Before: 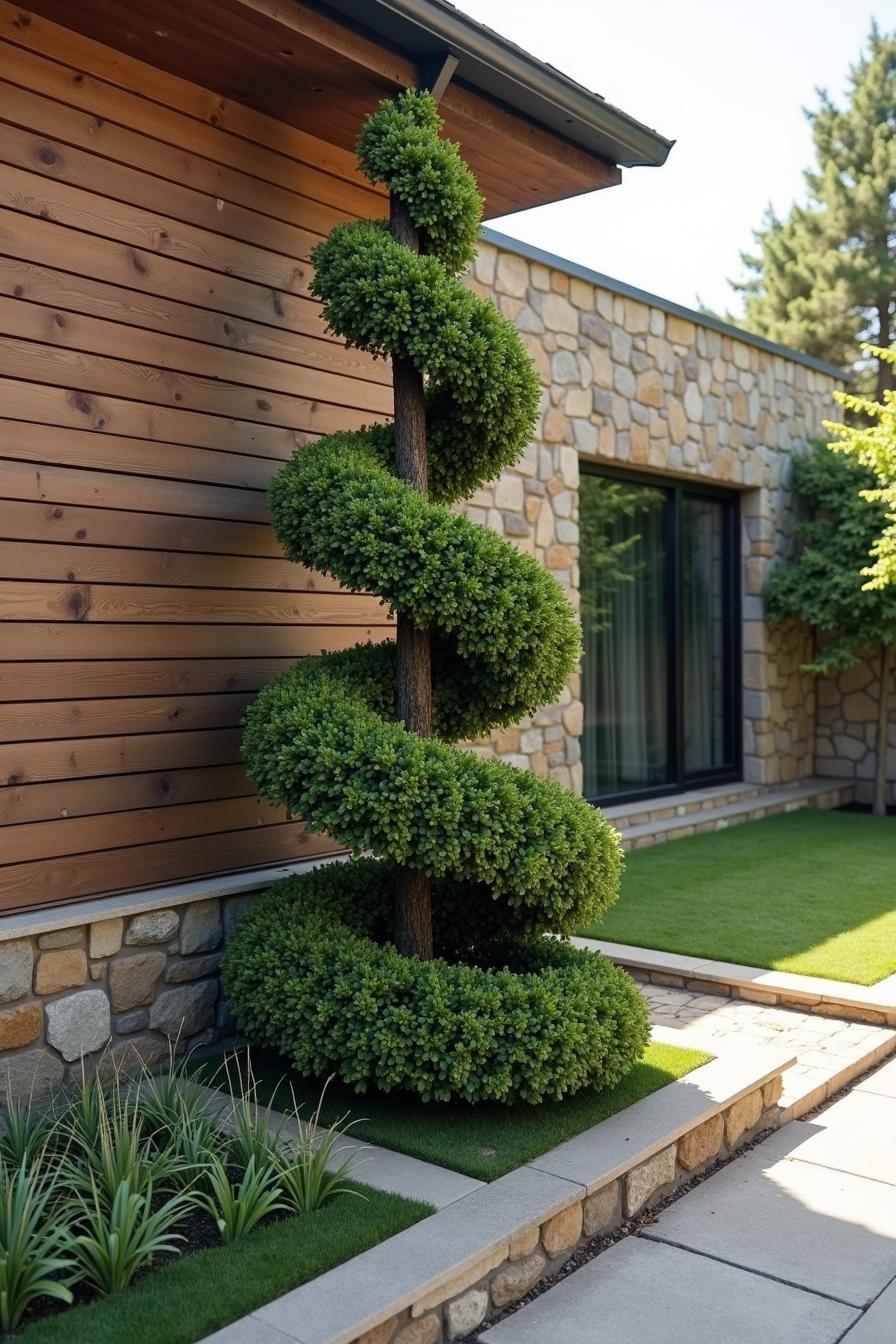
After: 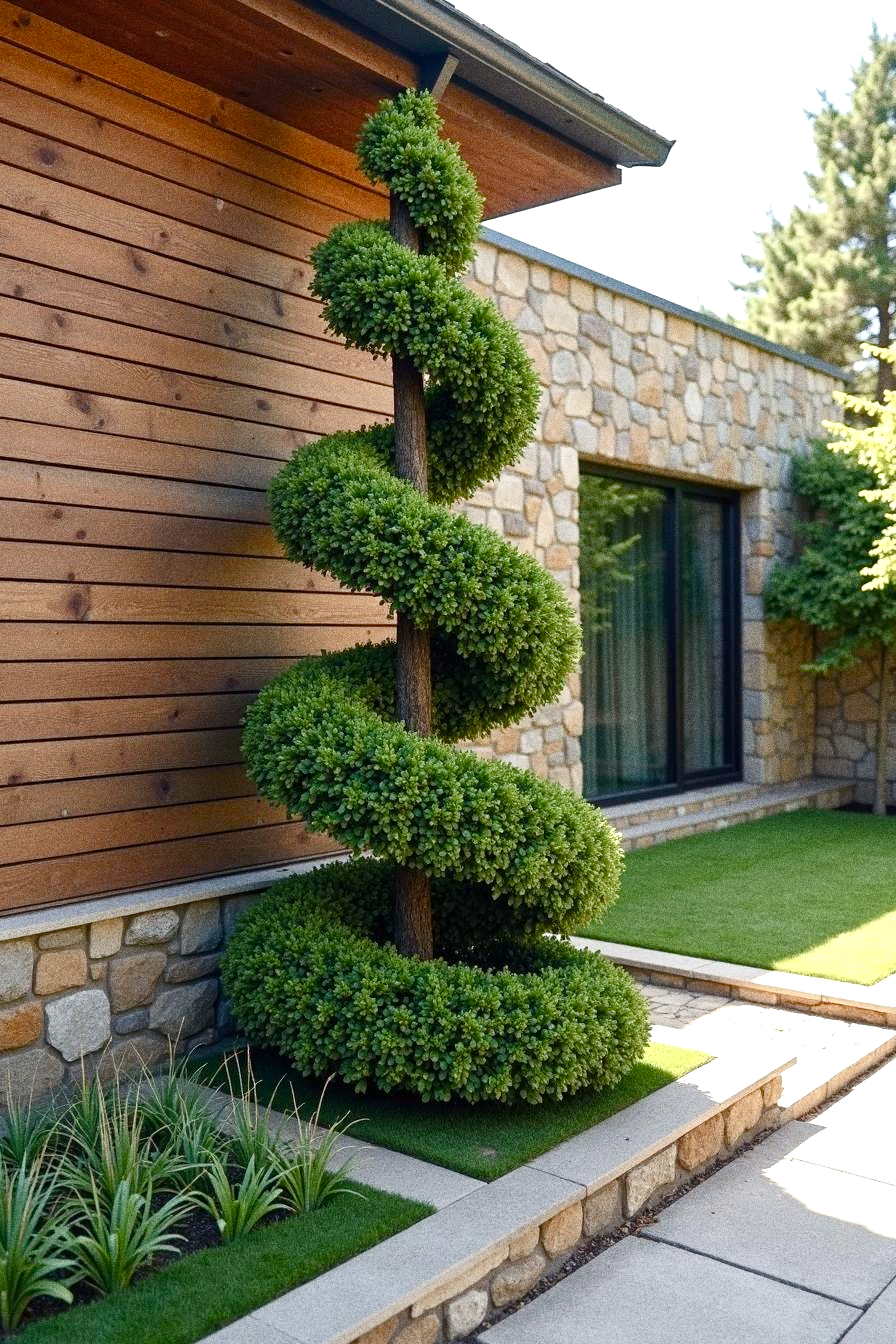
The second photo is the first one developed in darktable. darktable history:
exposure: exposure 0.564 EV, compensate highlight preservation false
grain: strength 49.07%
color balance rgb: perceptual saturation grading › global saturation 20%, perceptual saturation grading › highlights -50%, perceptual saturation grading › shadows 30%
